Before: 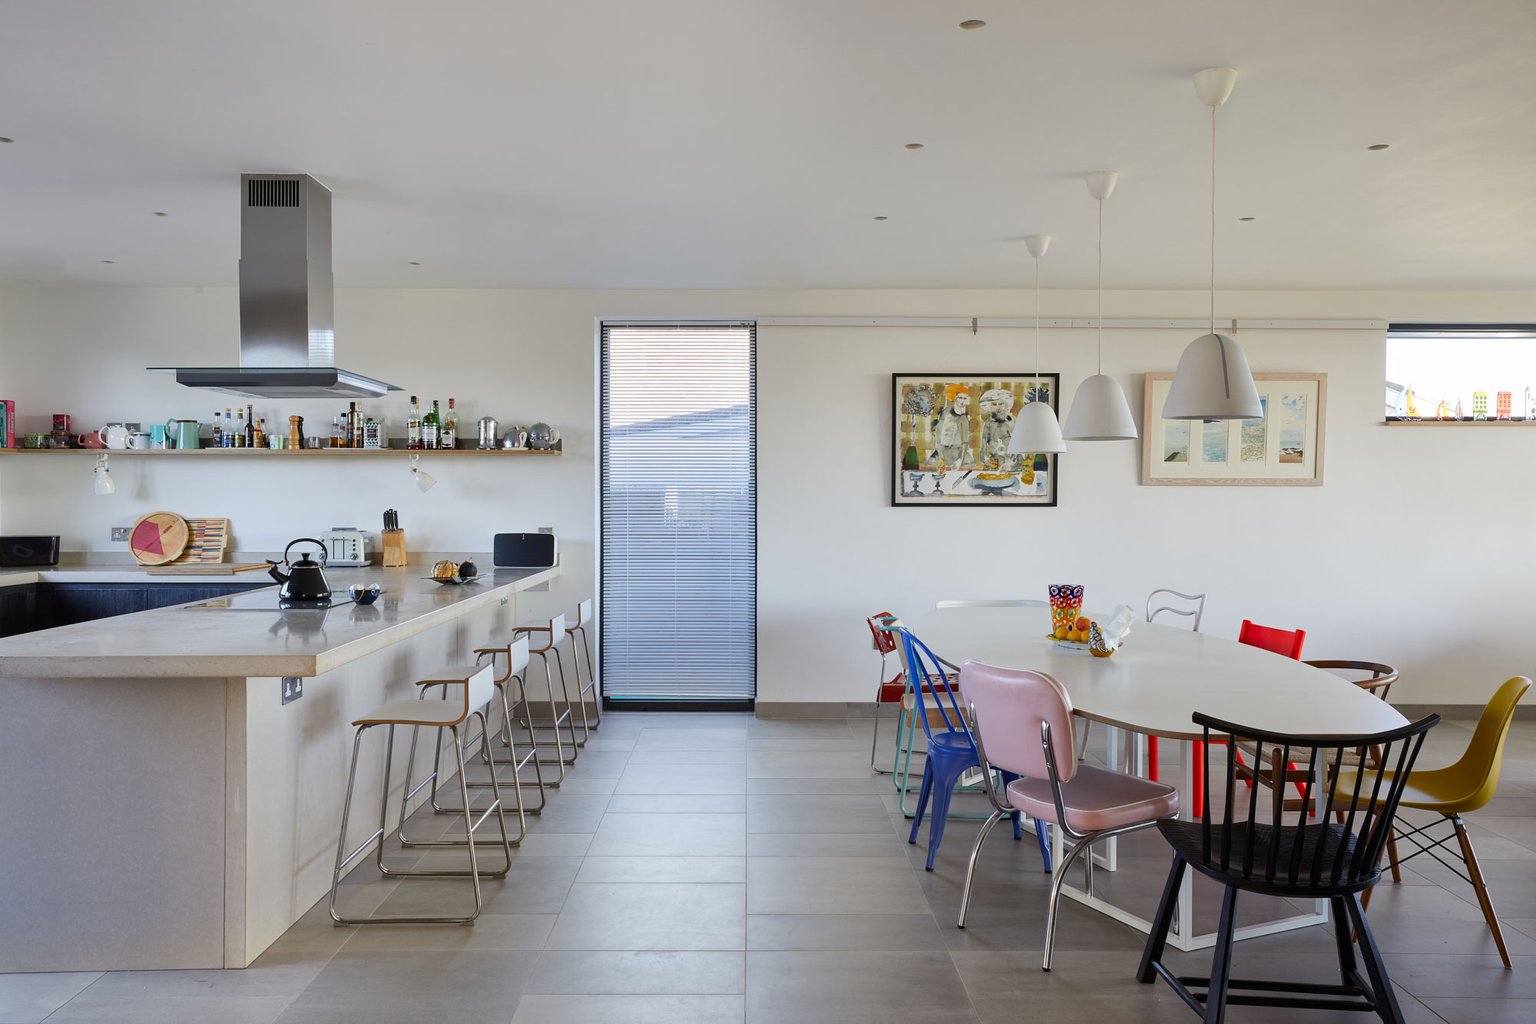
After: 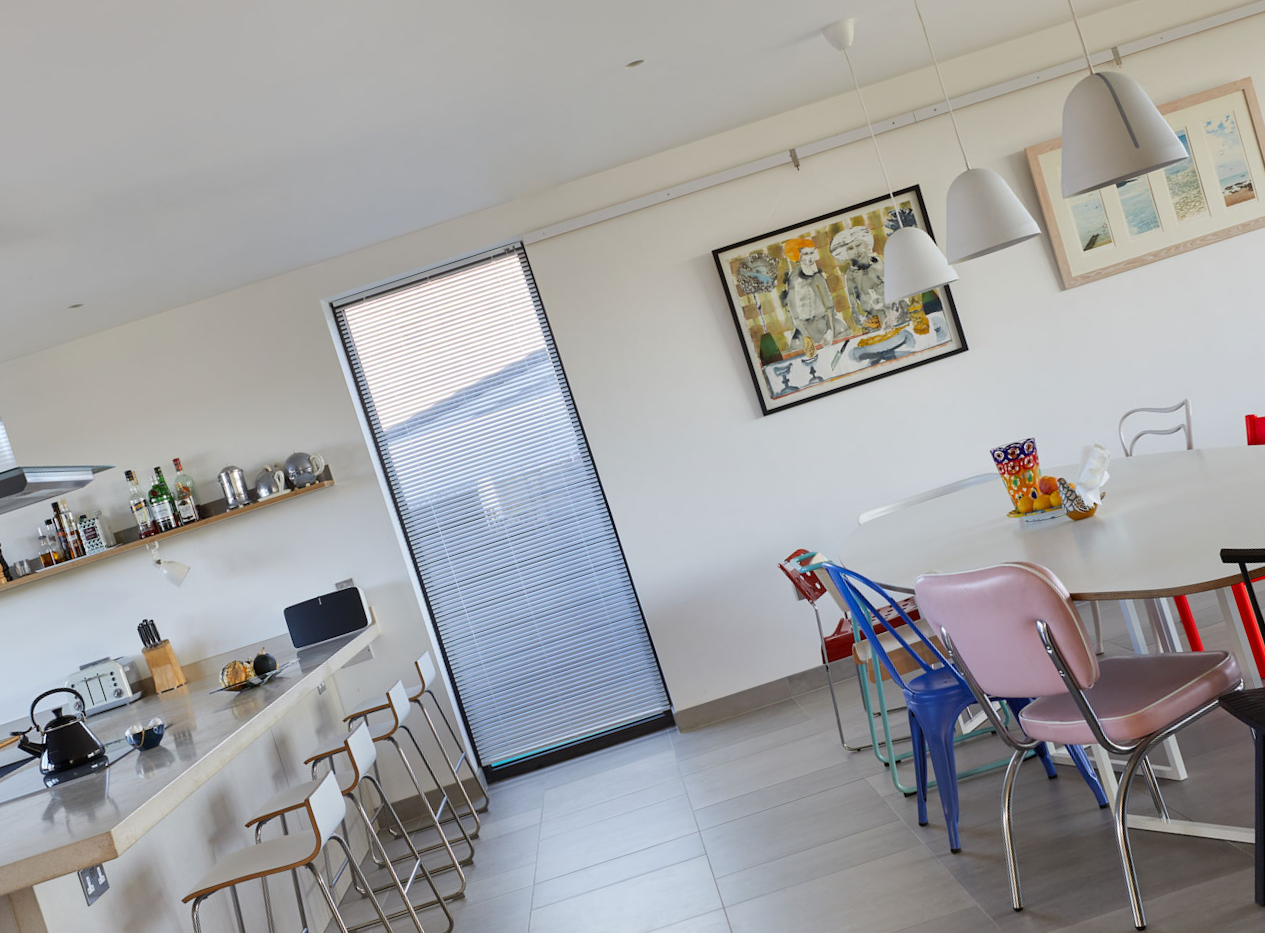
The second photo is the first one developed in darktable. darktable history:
crop and rotate: angle 17.9°, left 6.715%, right 3.928%, bottom 1.077%
